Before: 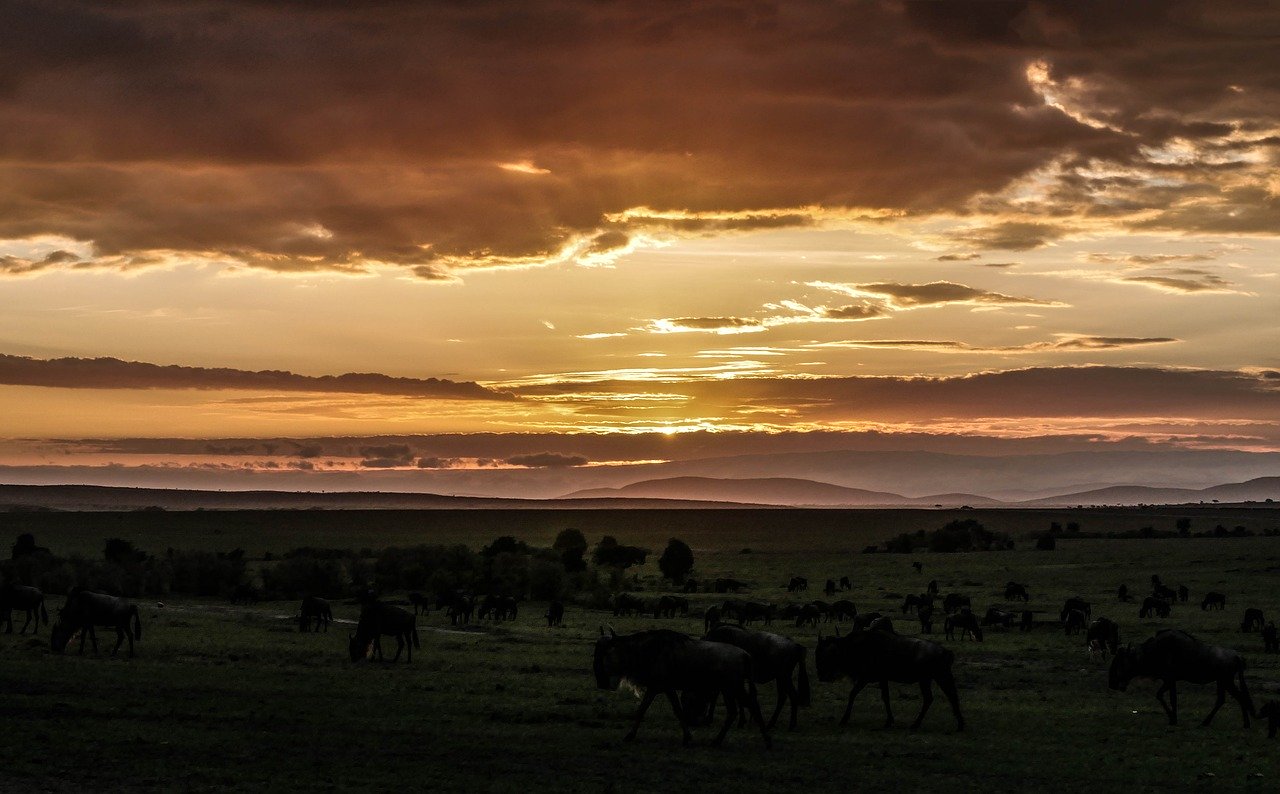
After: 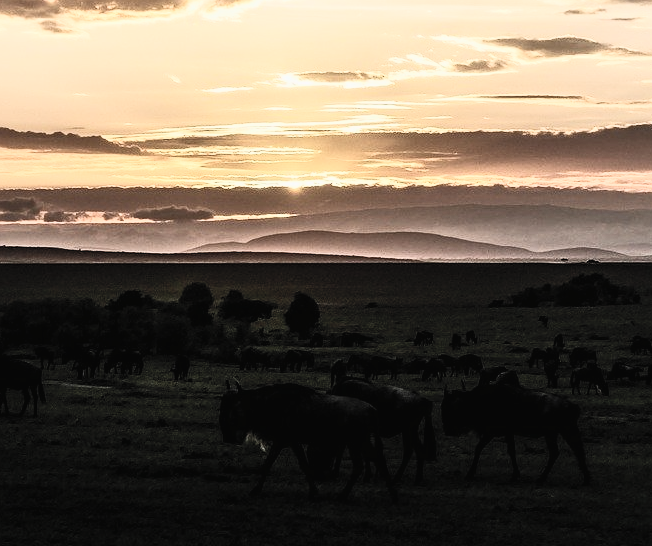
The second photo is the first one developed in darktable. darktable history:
sharpen: amount 0.2
contrast brightness saturation: contrast 0.57, brightness 0.57, saturation -0.34
crop and rotate: left 29.237%, top 31.152%, right 19.807%
rgb levels: preserve colors max RGB
filmic rgb: black relative exposure -7.65 EV, white relative exposure 4.56 EV, hardness 3.61
